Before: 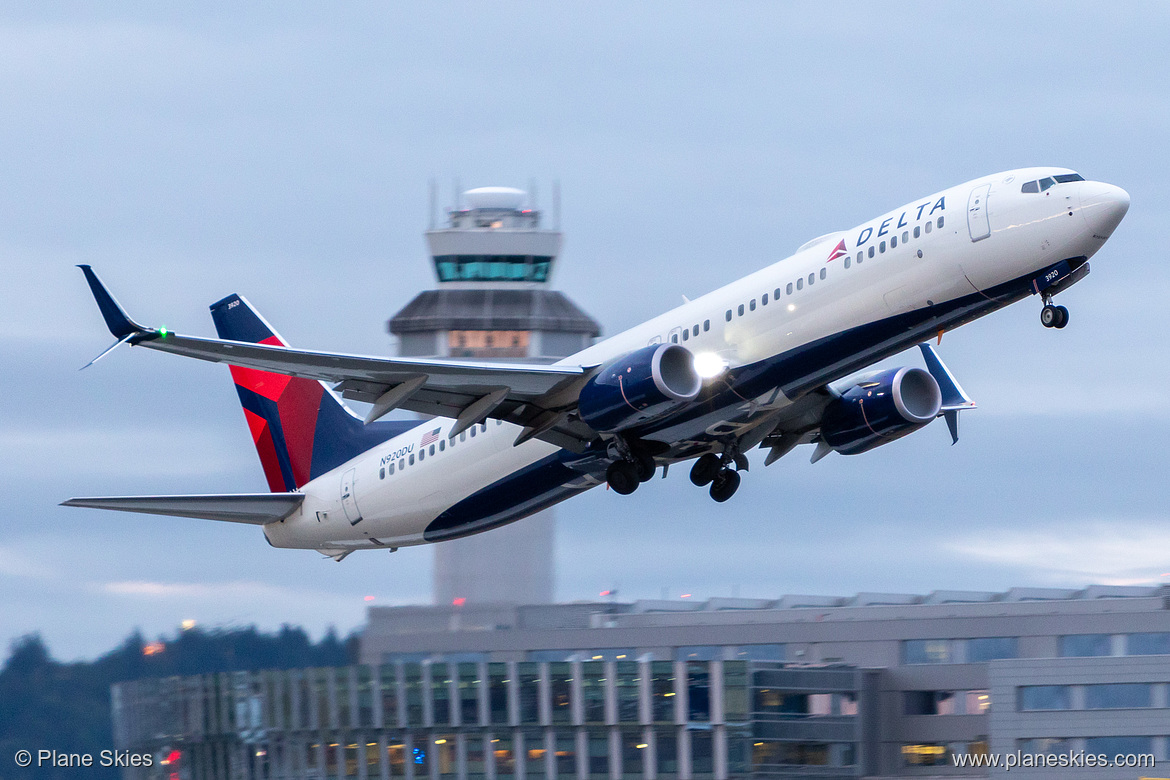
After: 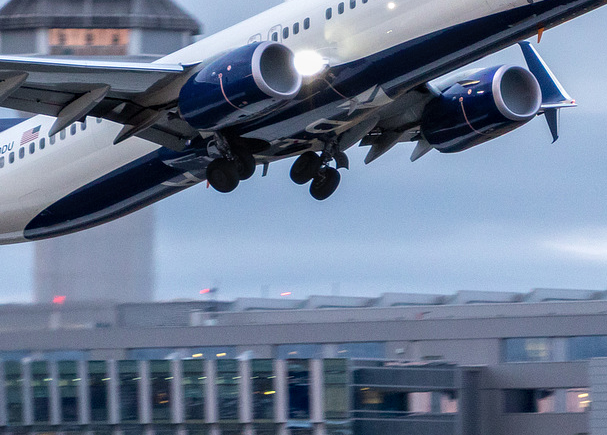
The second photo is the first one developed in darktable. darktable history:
crop: left 34.258%, top 38.76%, right 13.809%, bottom 5.343%
local contrast: on, module defaults
